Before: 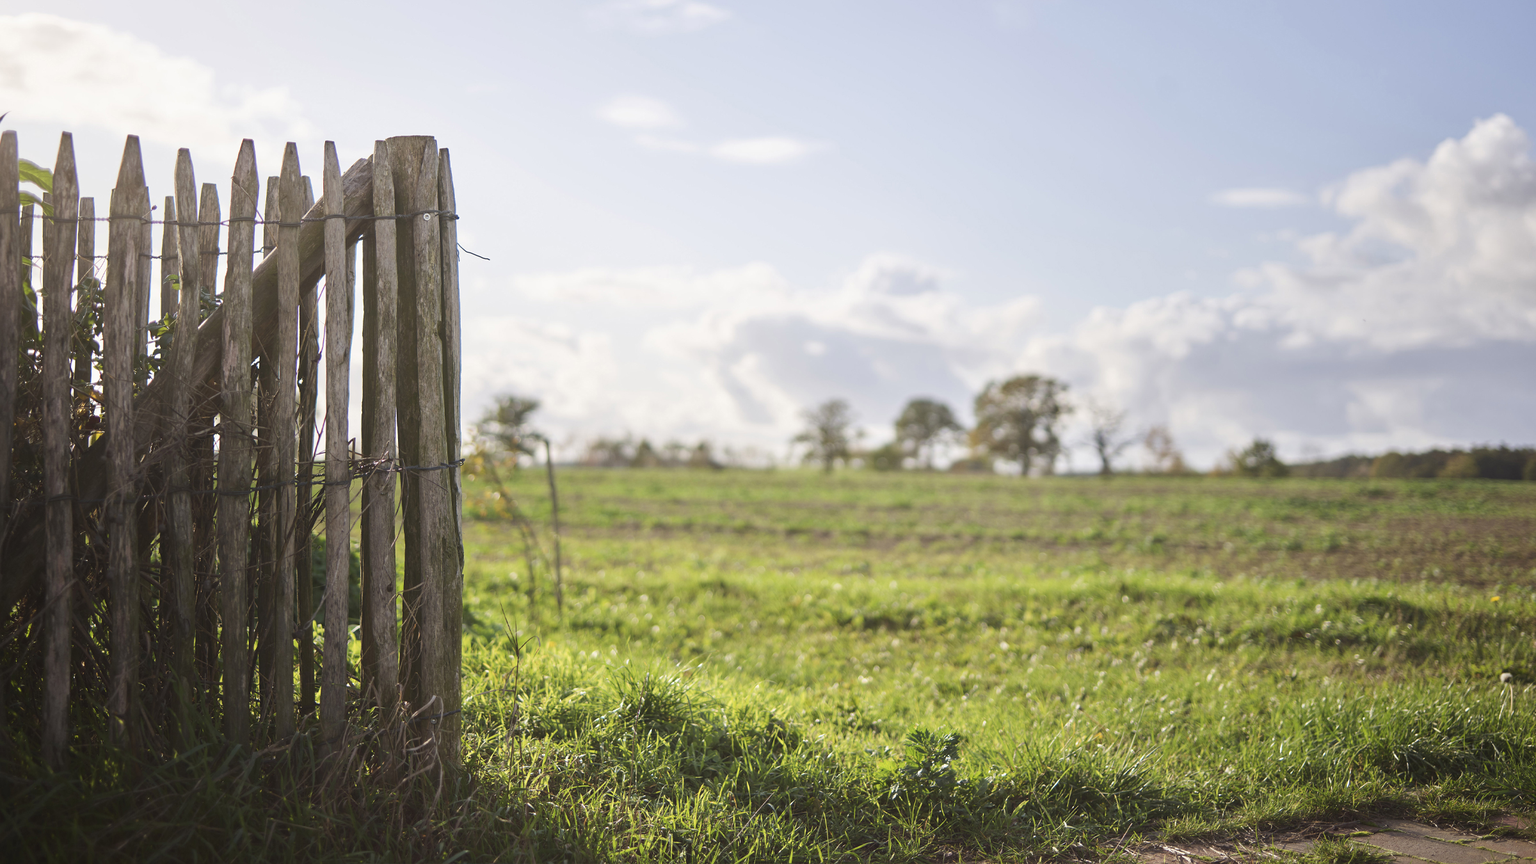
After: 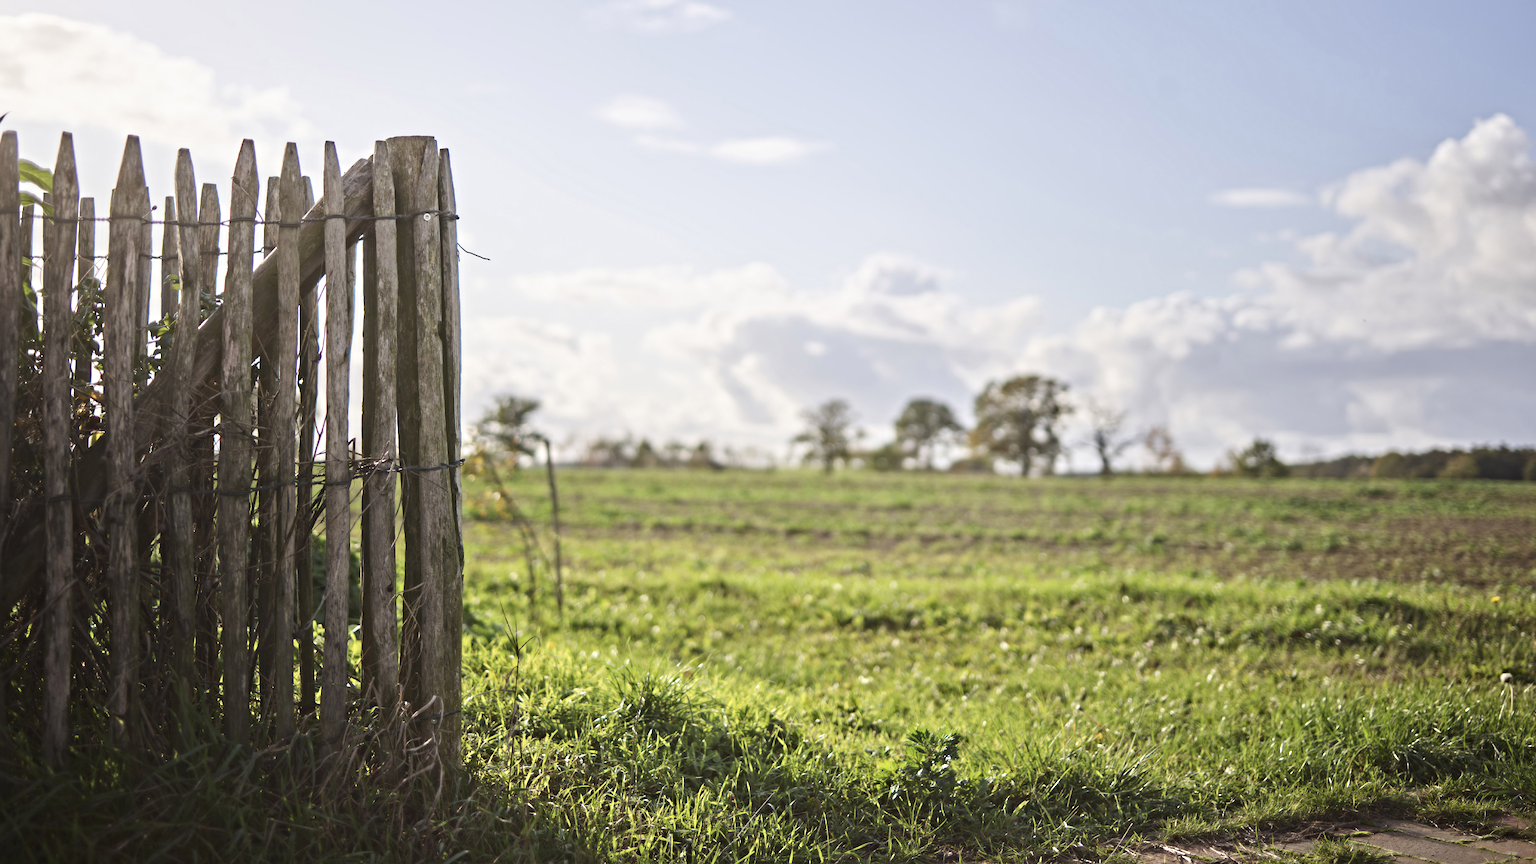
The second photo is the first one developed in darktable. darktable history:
contrast equalizer: y [[0.5, 0.5, 0.501, 0.63, 0.504, 0.5], [0.5 ×6], [0.5 ×6], [0 ×6], [0 ×6]]
contrast brightness saturation: contrast 0.07
